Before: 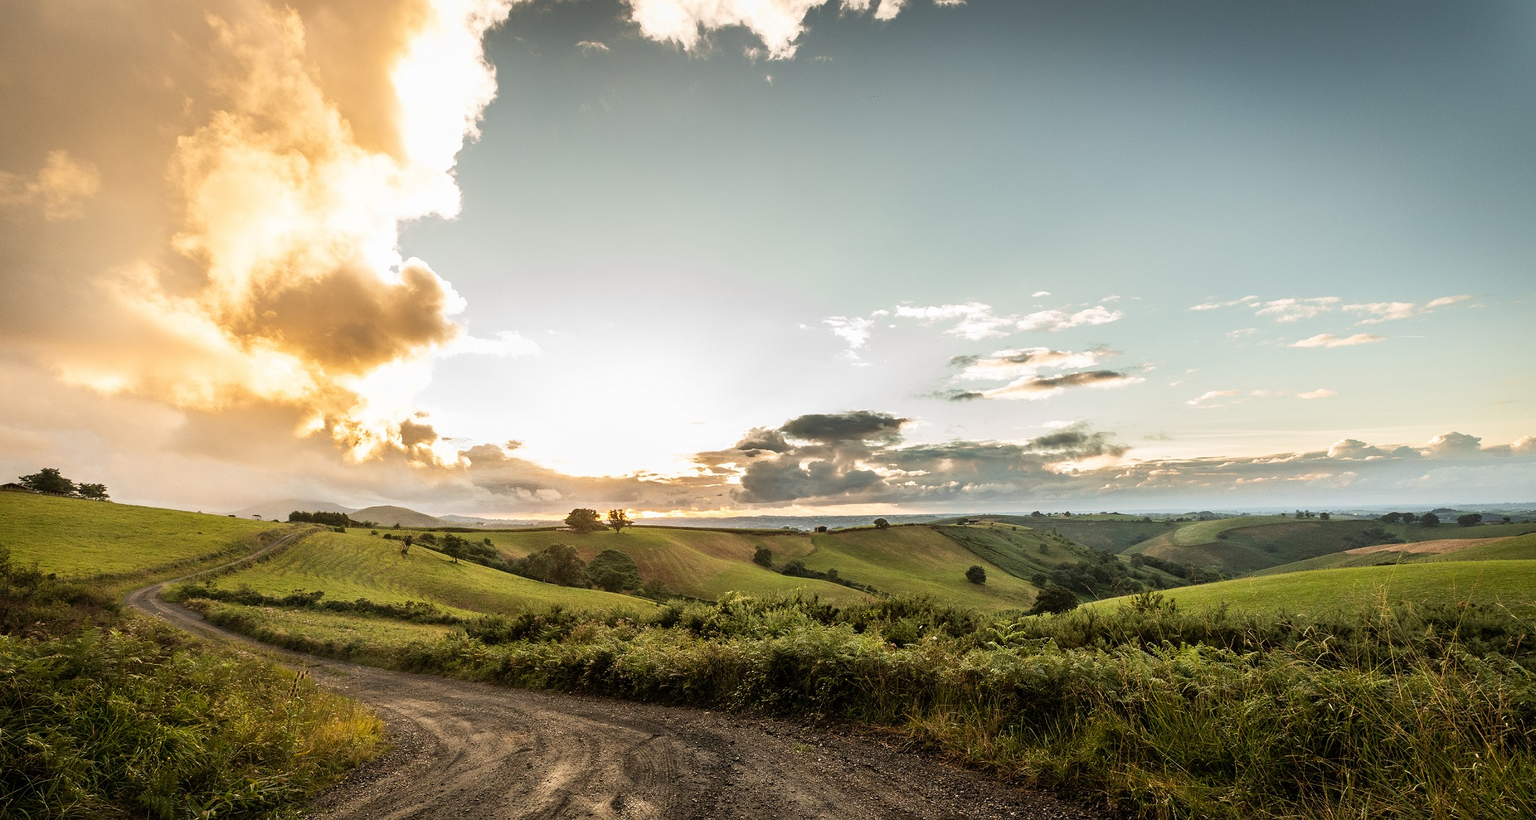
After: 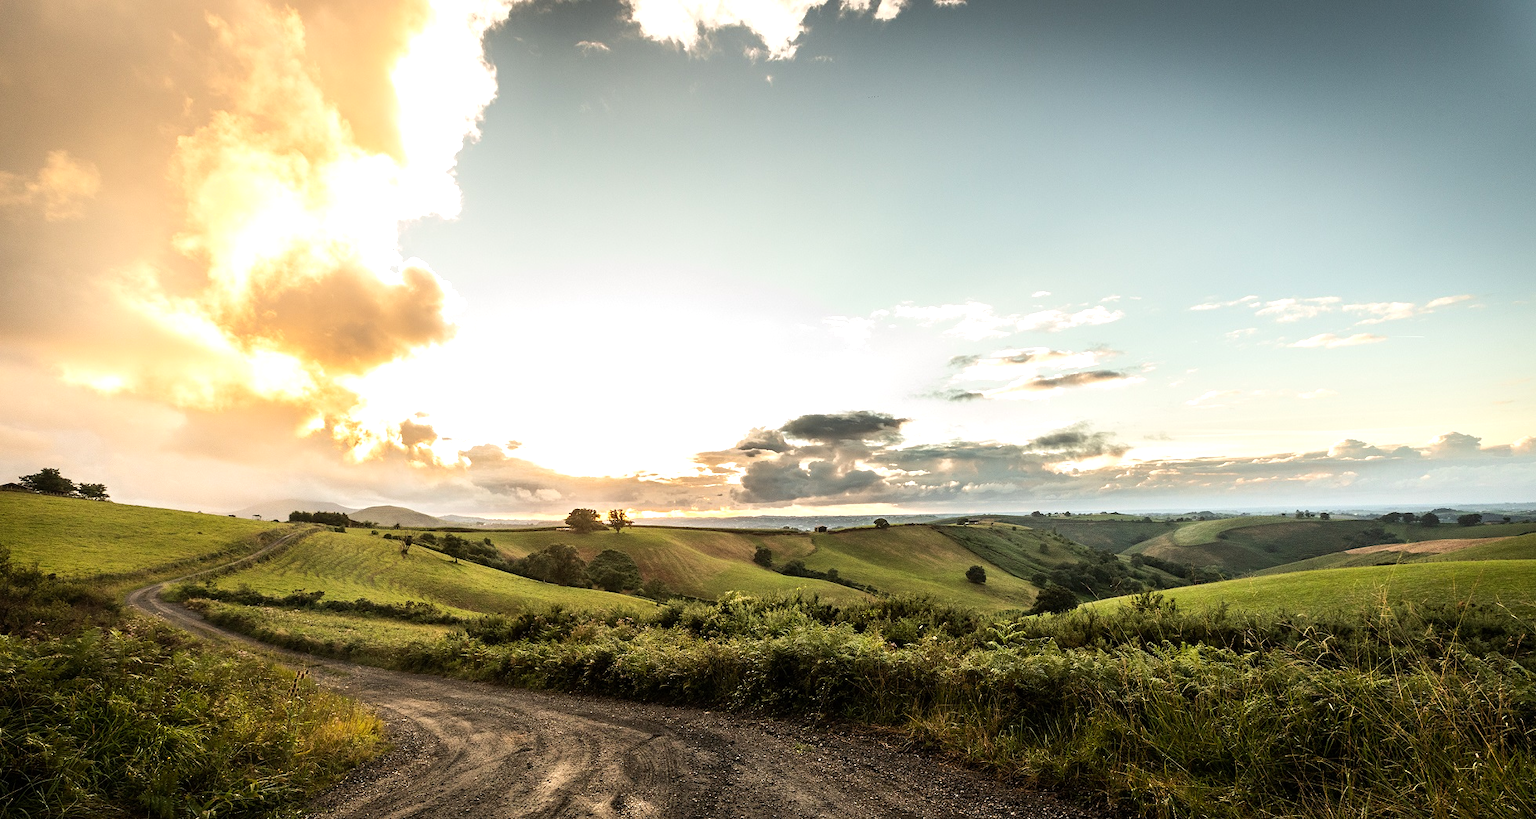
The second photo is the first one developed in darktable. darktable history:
shadows and highlights: radius 93.07, shadows -14.46, white point adjustment 0.23, highlights 31.48, compress 48.23%, highlights color adjustment 52.79%, soften with gaussian
tone equalizer: -8 EV -0.417 EV, -7 EV -0.389 EV, -6 EV -0.333 EV, -5 EV -0.222 EV, -3 EV 0.222 EV, -2 EV 0.333 EV, -1 EV 0.389 EV, +0 EV 0.417 EV, edges refinement/feathering 500, mask exposure compensation -1.57 EV, preserve details no
